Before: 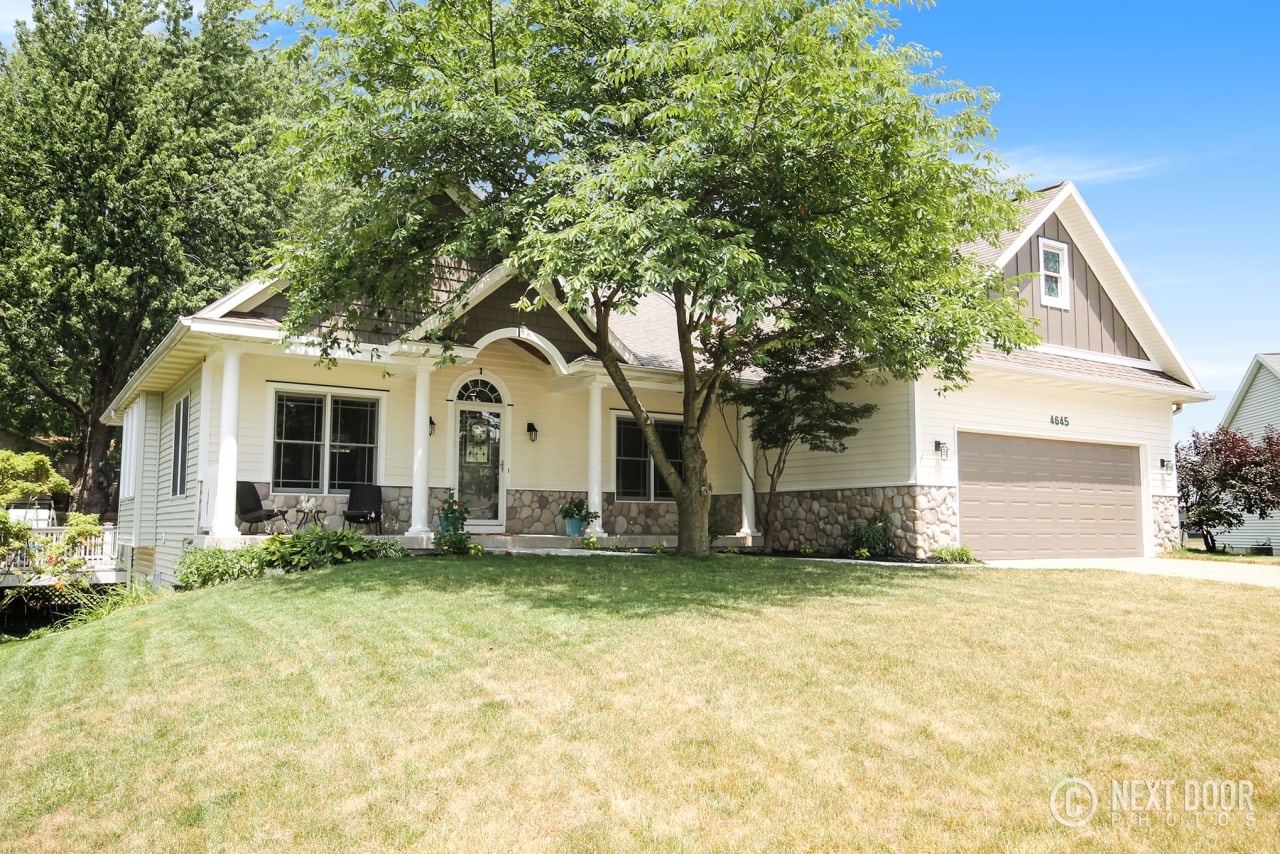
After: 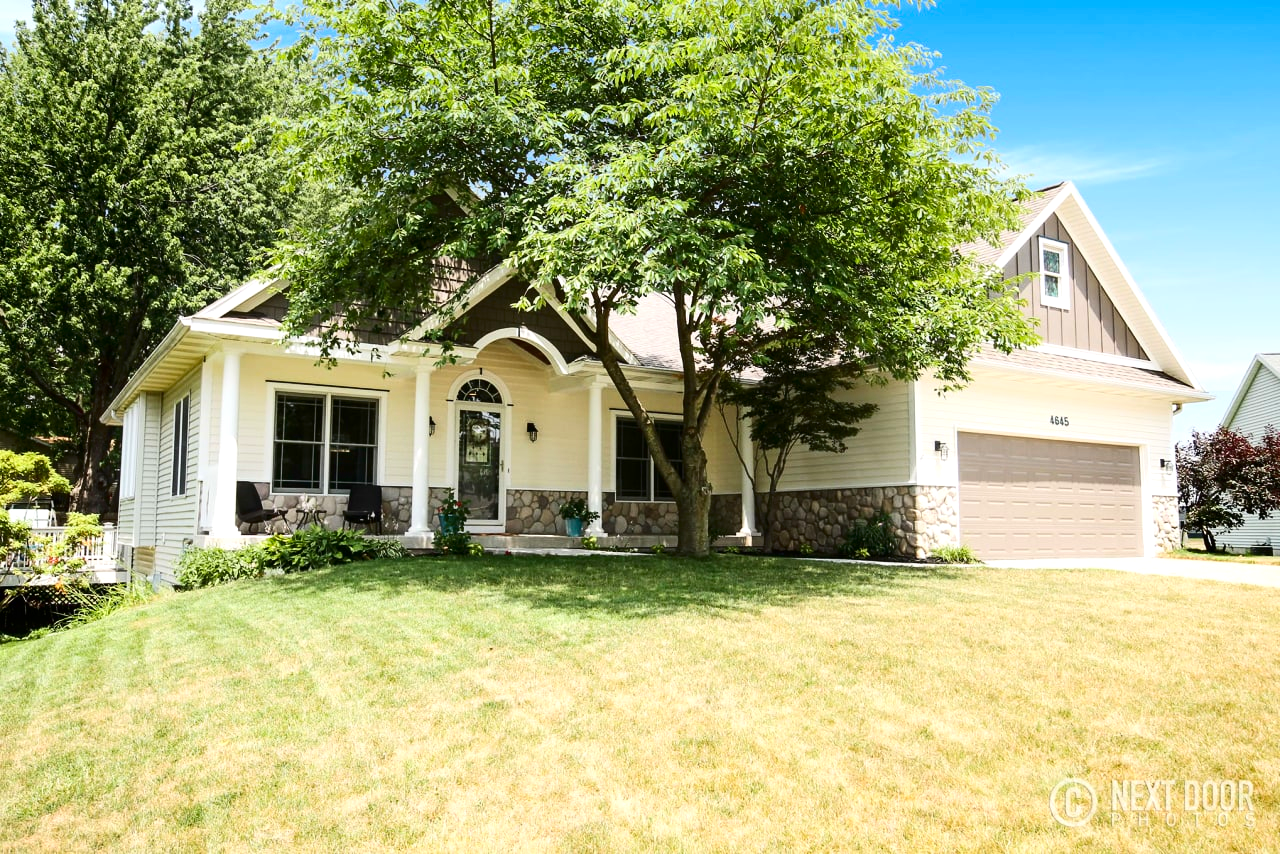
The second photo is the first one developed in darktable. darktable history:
contrast brightness saturation: contrast 0.193, brightness -0.109, saturation 0.207
exposure: exposure 0.196 EV, compensate highlight preservation false
